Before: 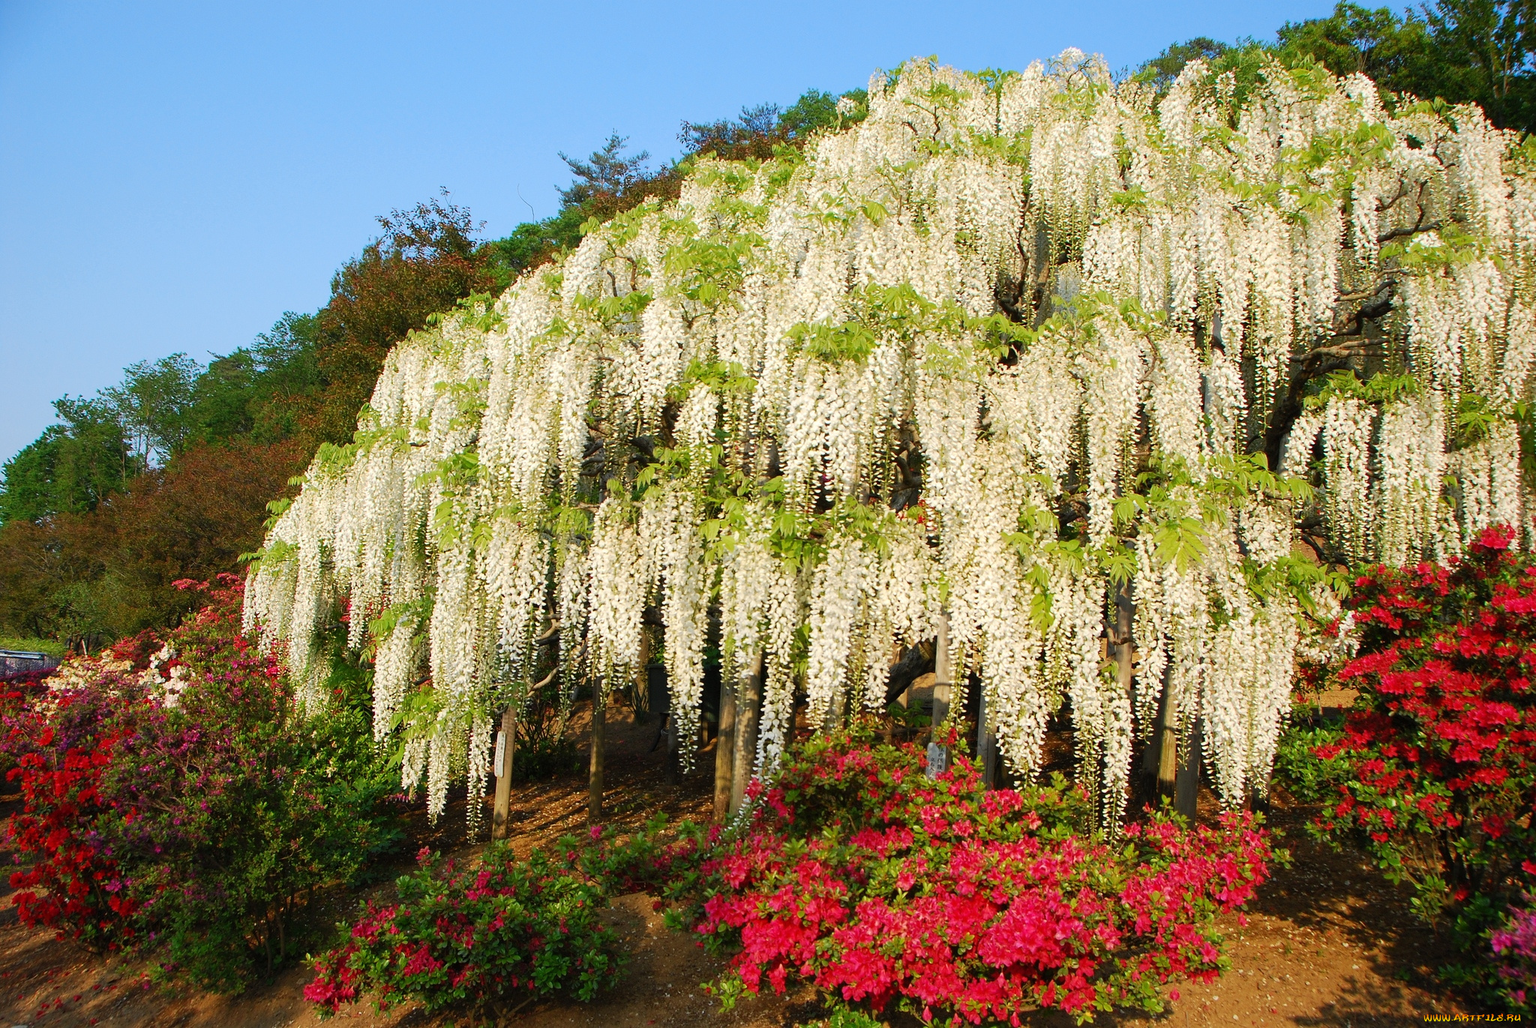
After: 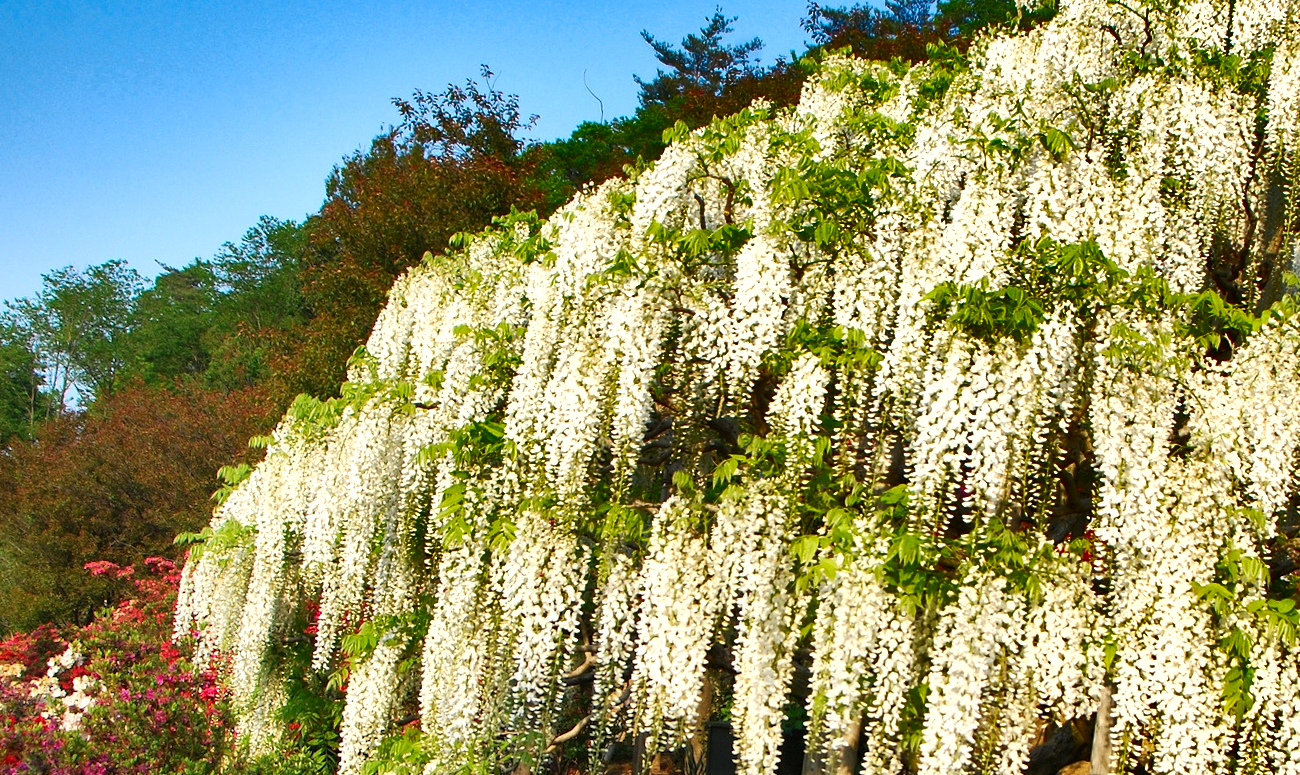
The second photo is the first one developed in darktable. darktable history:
crop and rotate: angle -4.34°, left 2.109%, top 6.808%, right 27.417%, bottom 30.401%
shadows and highlights: shadows 24.67, highlights -76.77, soften with gaussian
exposure: black level correction 0.001, exposure 0.5 EV, compensate highlight preservation false
